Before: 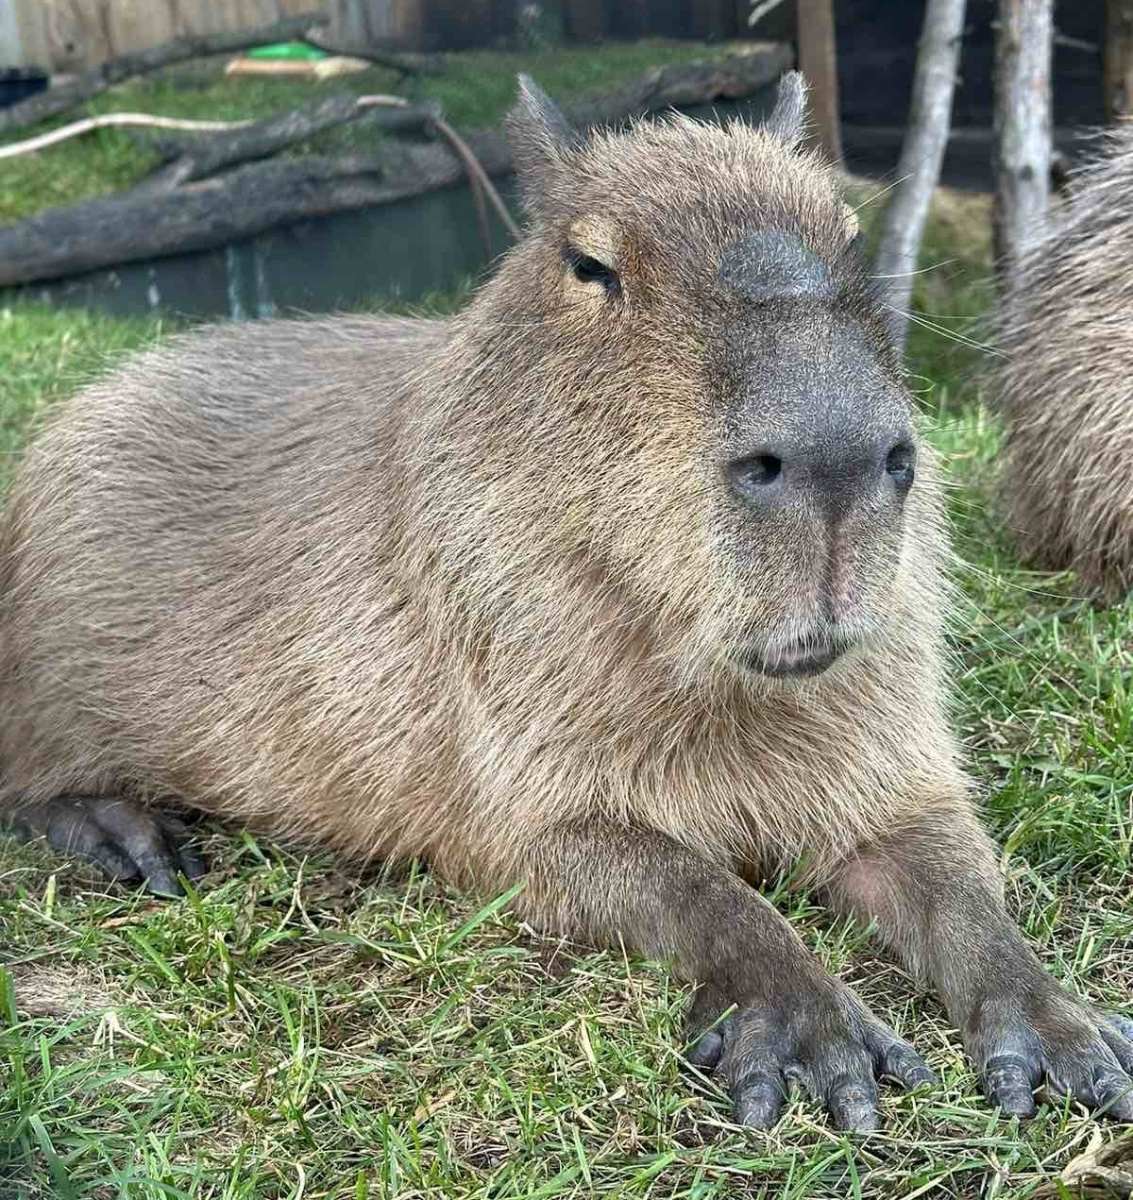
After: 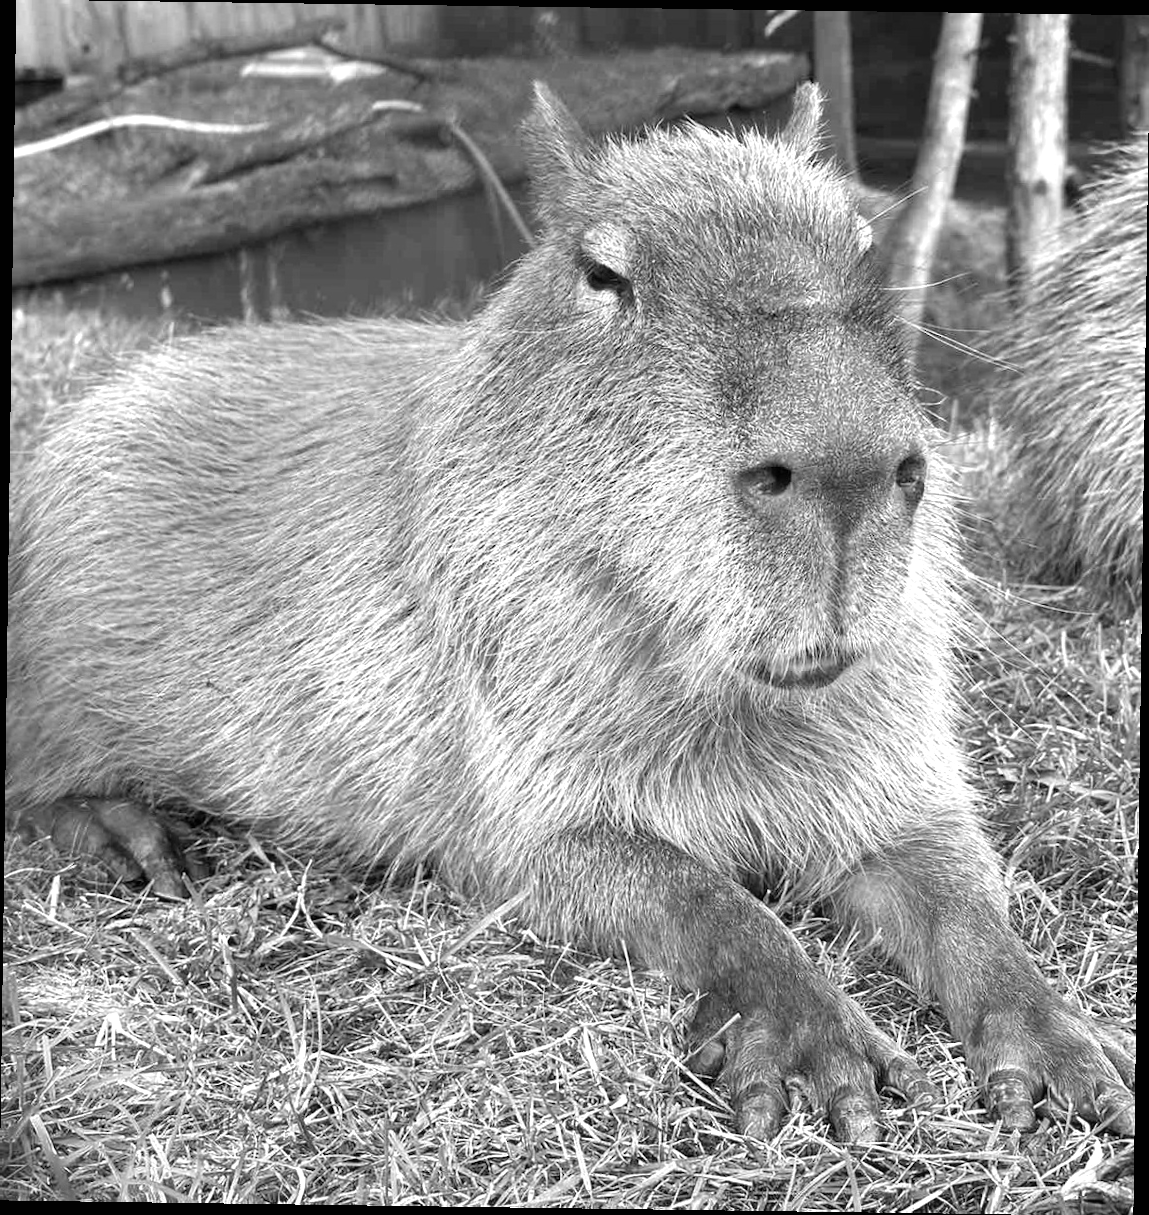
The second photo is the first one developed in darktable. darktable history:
rotate and perspective: rotation 0.8°, automatic cropping off
monochrome: size 3.1
exposure: black level correction 0, exposure 0.5 EV, compensate exposure bias true, compensate highlight preservation false
color correction: highlights a* 5.59, highlights b* 5.24, saturation 0.68
